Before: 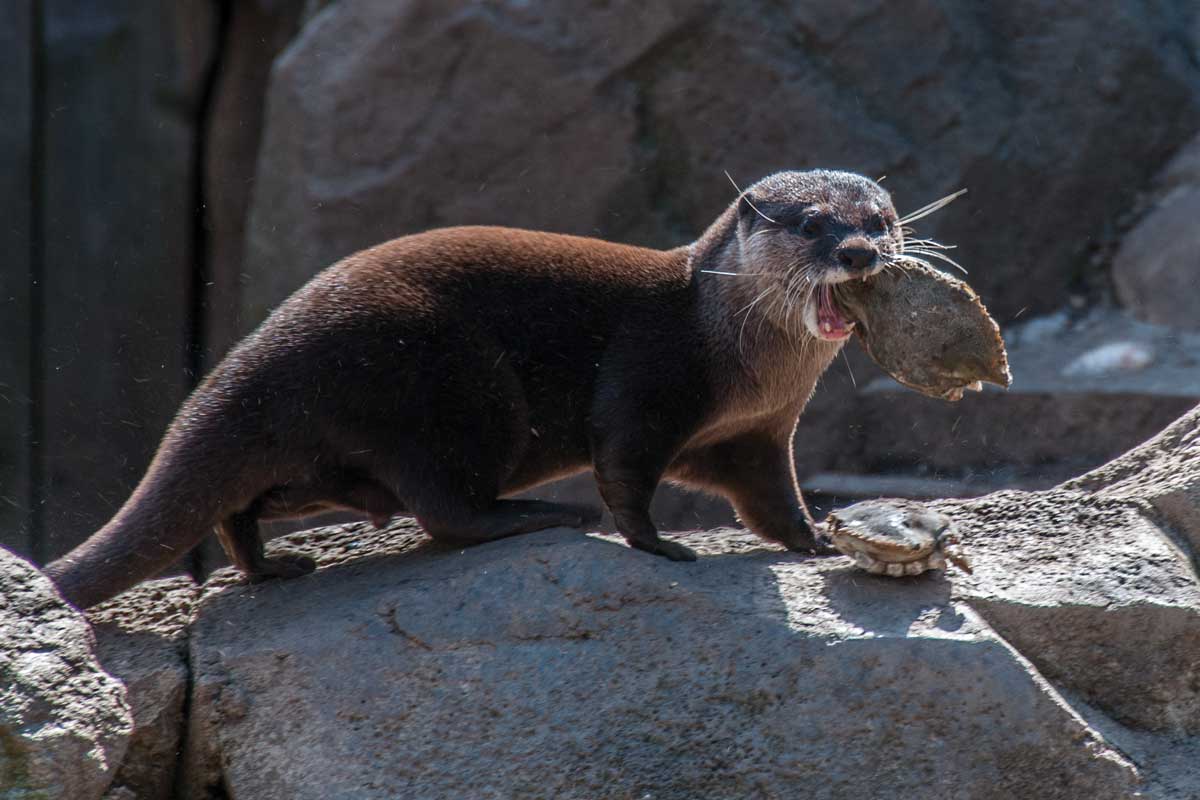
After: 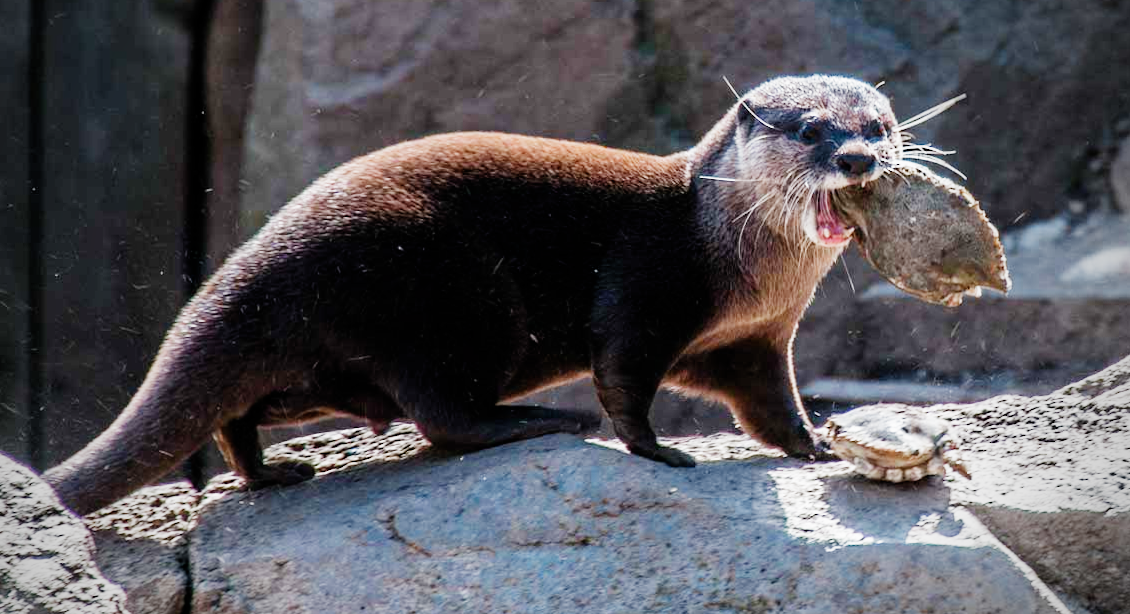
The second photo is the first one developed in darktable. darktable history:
crop and rotate: angle 0.079°, top 11.778%, right 5.615%, bottom 11.239%
exposure: black level correction 0, exposure 1.41 EV, compensate exposure bias true, compensate highlight preservation false
vignetting: fall-off start 66.98%, width/height ratio 1.011
filmic rgb: black relative exposure -7.5 EV, white relative exposure 5 EV, hardness 3.31, contrast 1.299, preserve chrominance no, color science v5 (2021)
